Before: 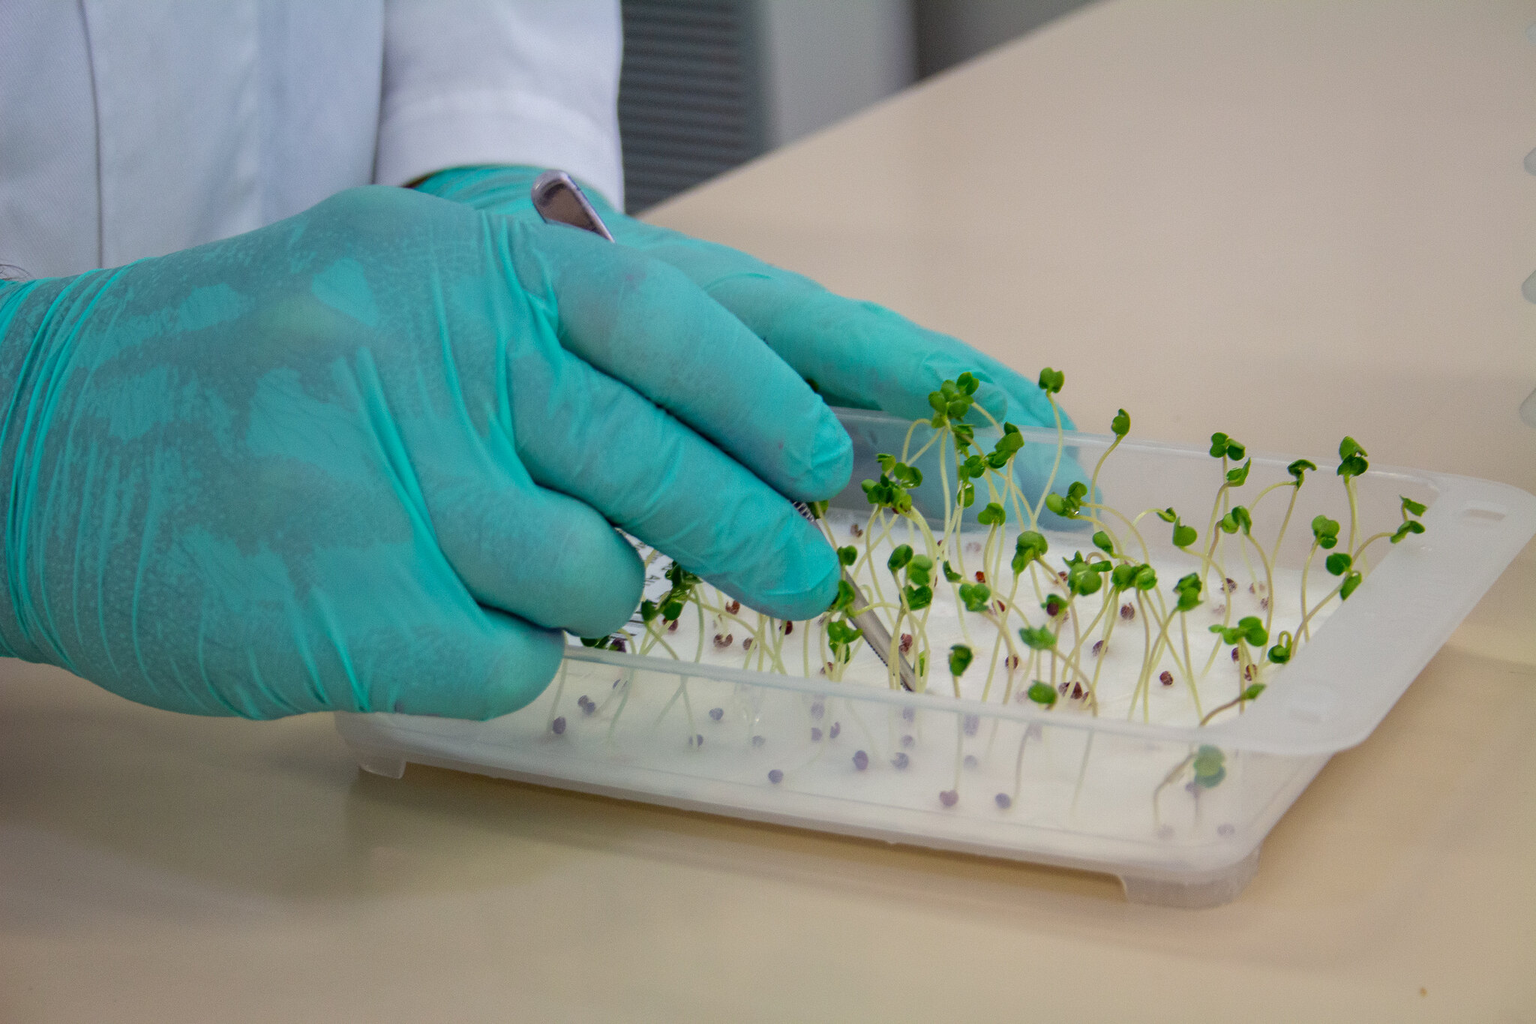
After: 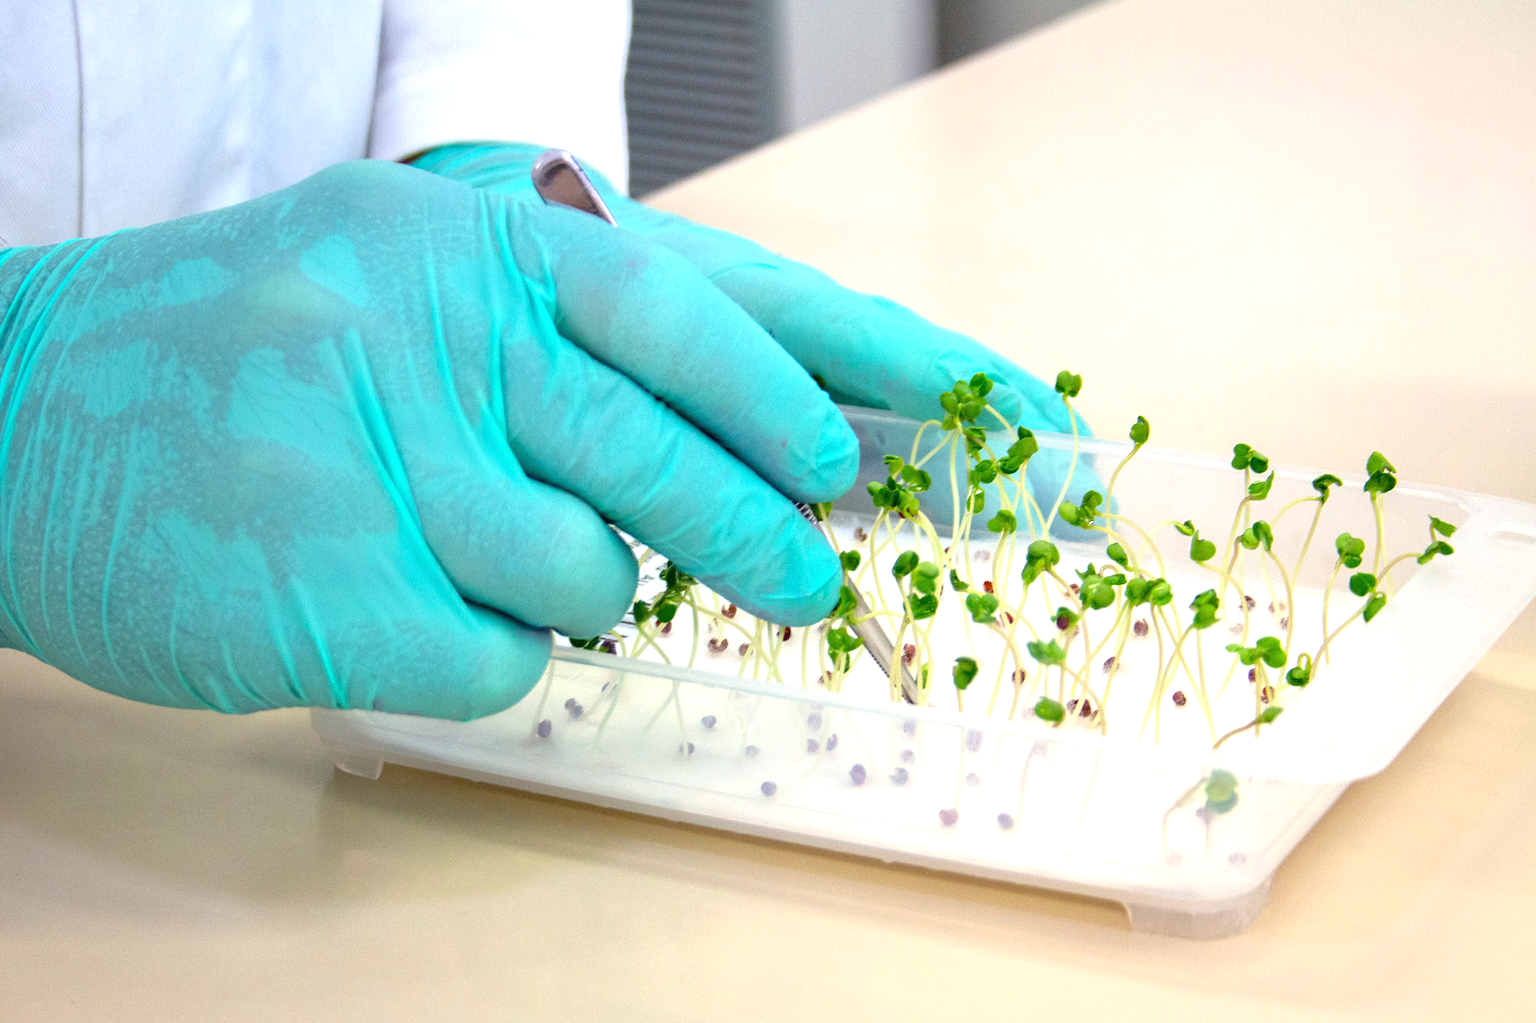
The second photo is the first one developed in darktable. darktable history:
crop and rotate: angle -1.69°
exposure: black level correction 0, exposure 1.2 EV, compensate highlight preservation false
